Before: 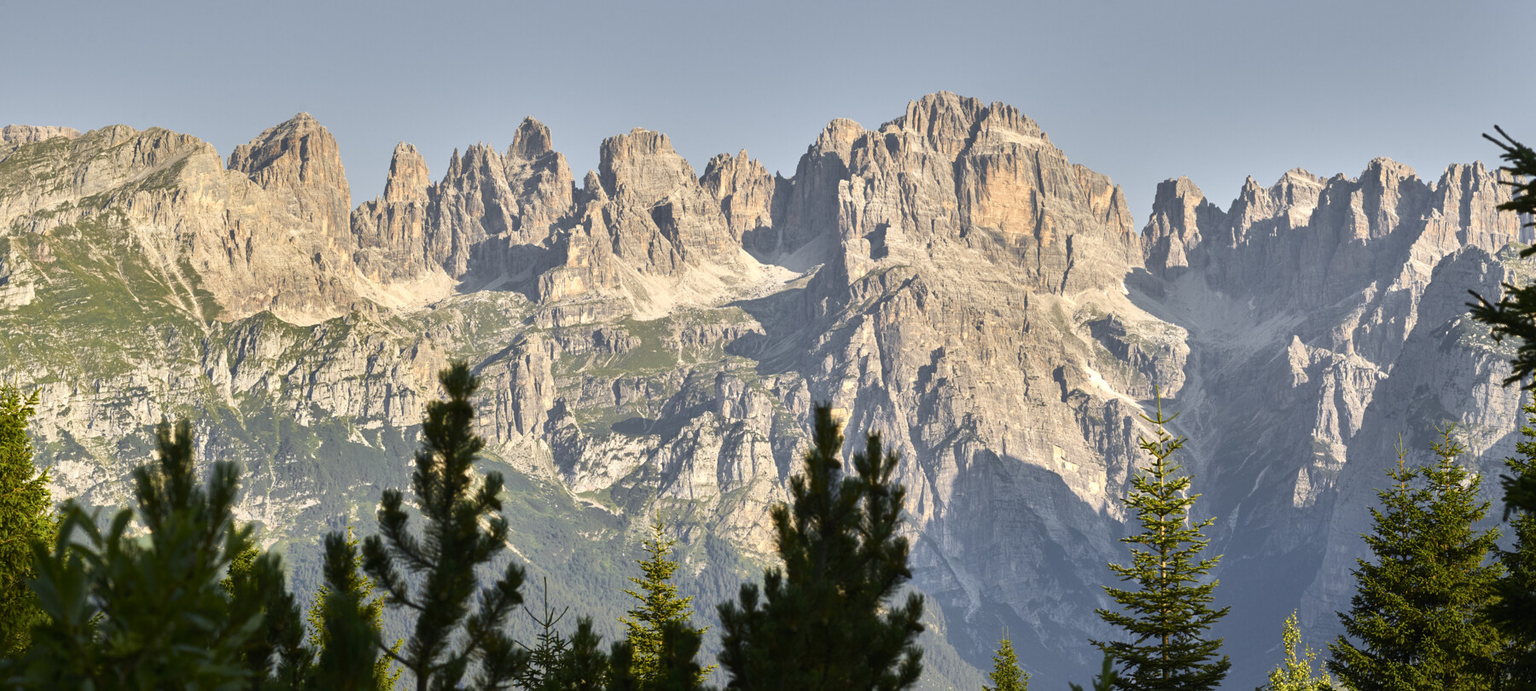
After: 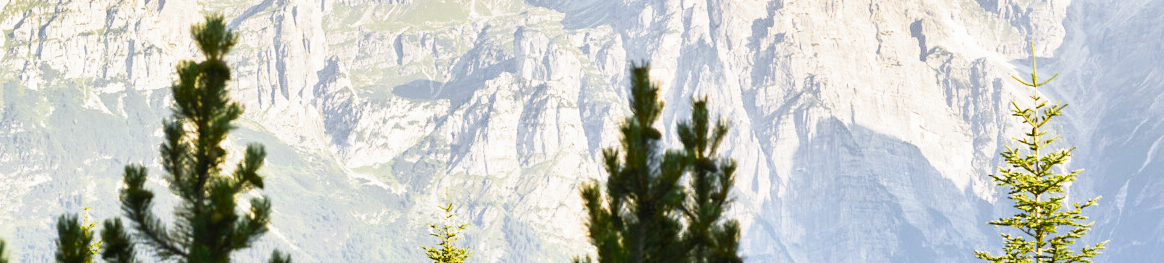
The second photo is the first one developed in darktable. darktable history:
contrast brightness saturation: contrast 0.2, brightness 0.158, saturation 0.225
exposure: black level correction 0, exposure 1.464 EV, compensate exposure bias true, compensate highlight preservation false
filmic rgb: black relative exposure -7.65 EV, white relative exposure 4.56 EV, hardness 3.61, preserve chrominance no, color science v4 (2020), iterations of high-quality reconstruction 0, contrast in shadows soft
crop: left 18.048%, top 50.644%, right 17.258%, bottom 16.806%
